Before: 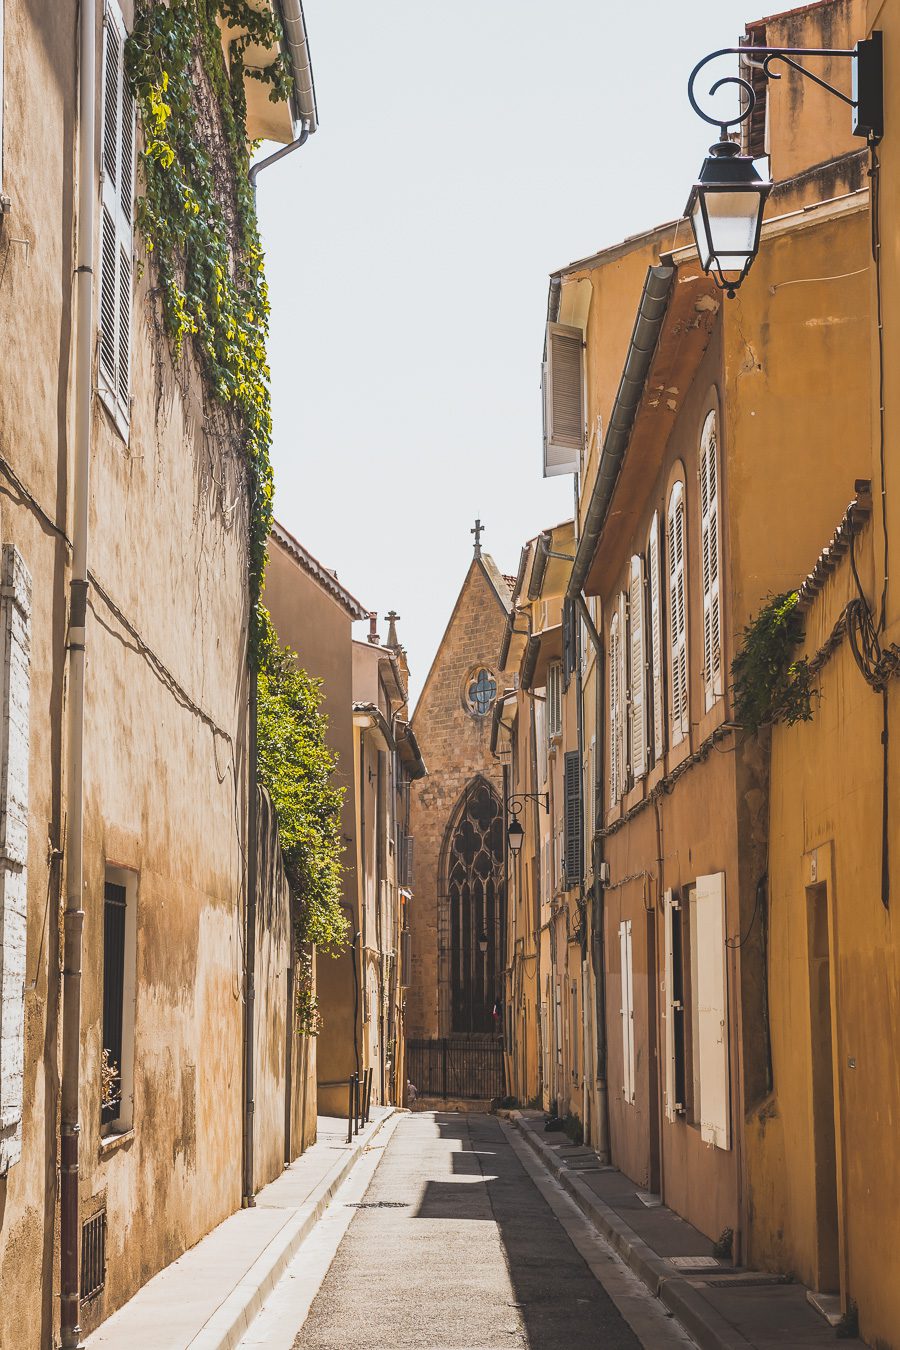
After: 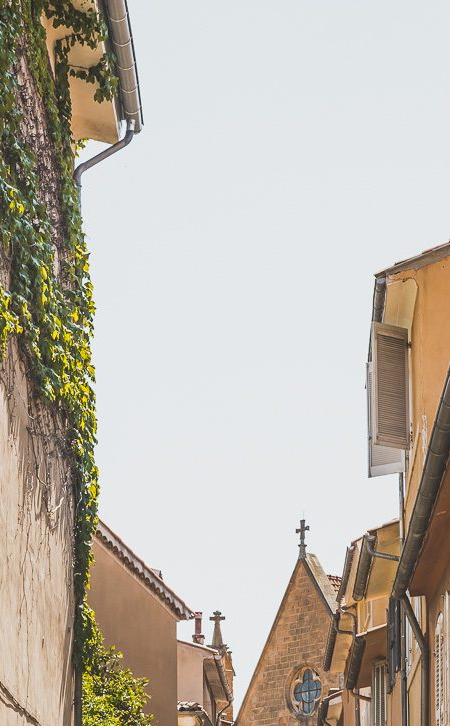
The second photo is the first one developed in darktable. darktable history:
crop: left 19.492%, right 30.453%, bottom 46.166%
